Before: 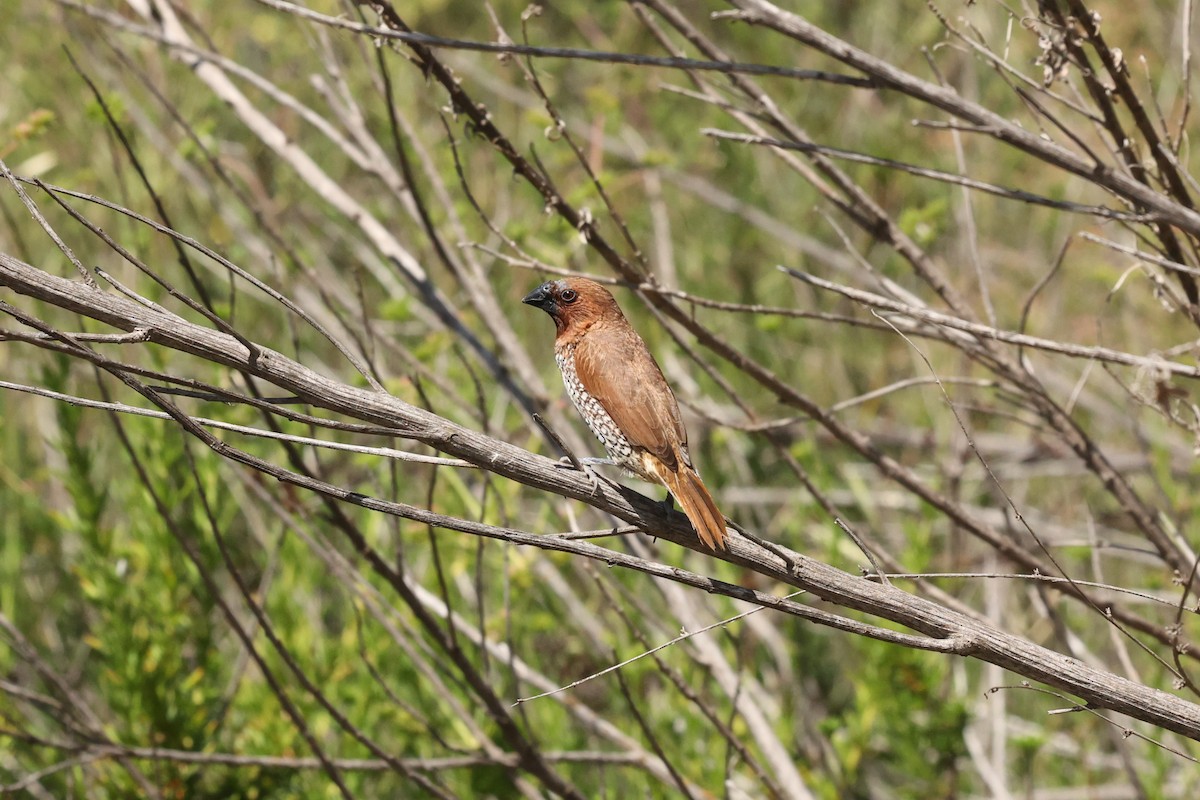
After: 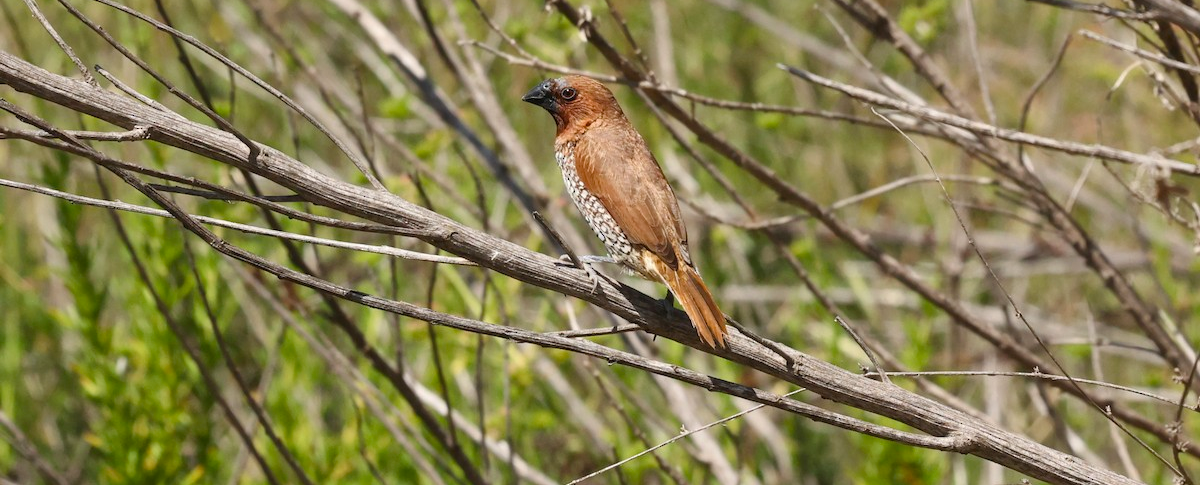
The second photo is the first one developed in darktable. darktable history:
color balance rgb: linear chroma grading › shadows 19.44%, linear chroma grading › highlights 3.42%, linear chroma grading › mid-tones 10.16%
crop and rotate: top 25.357%, bottom 13.942%
shadows and highlights: shadows 19.13, highlights -83.41, soften with gaussian
